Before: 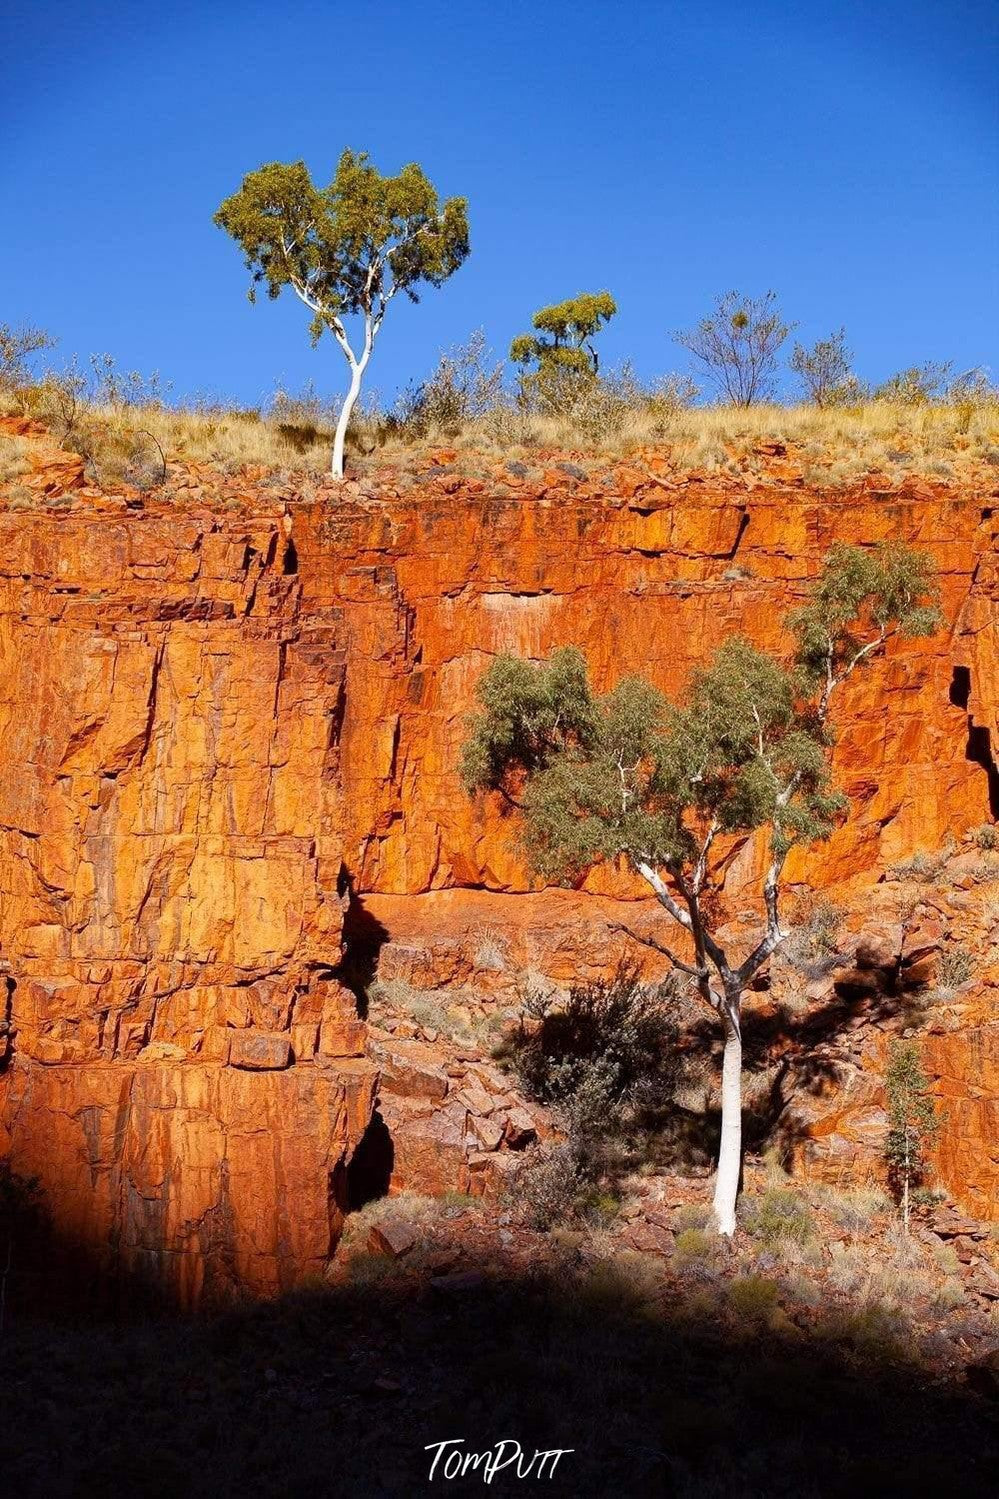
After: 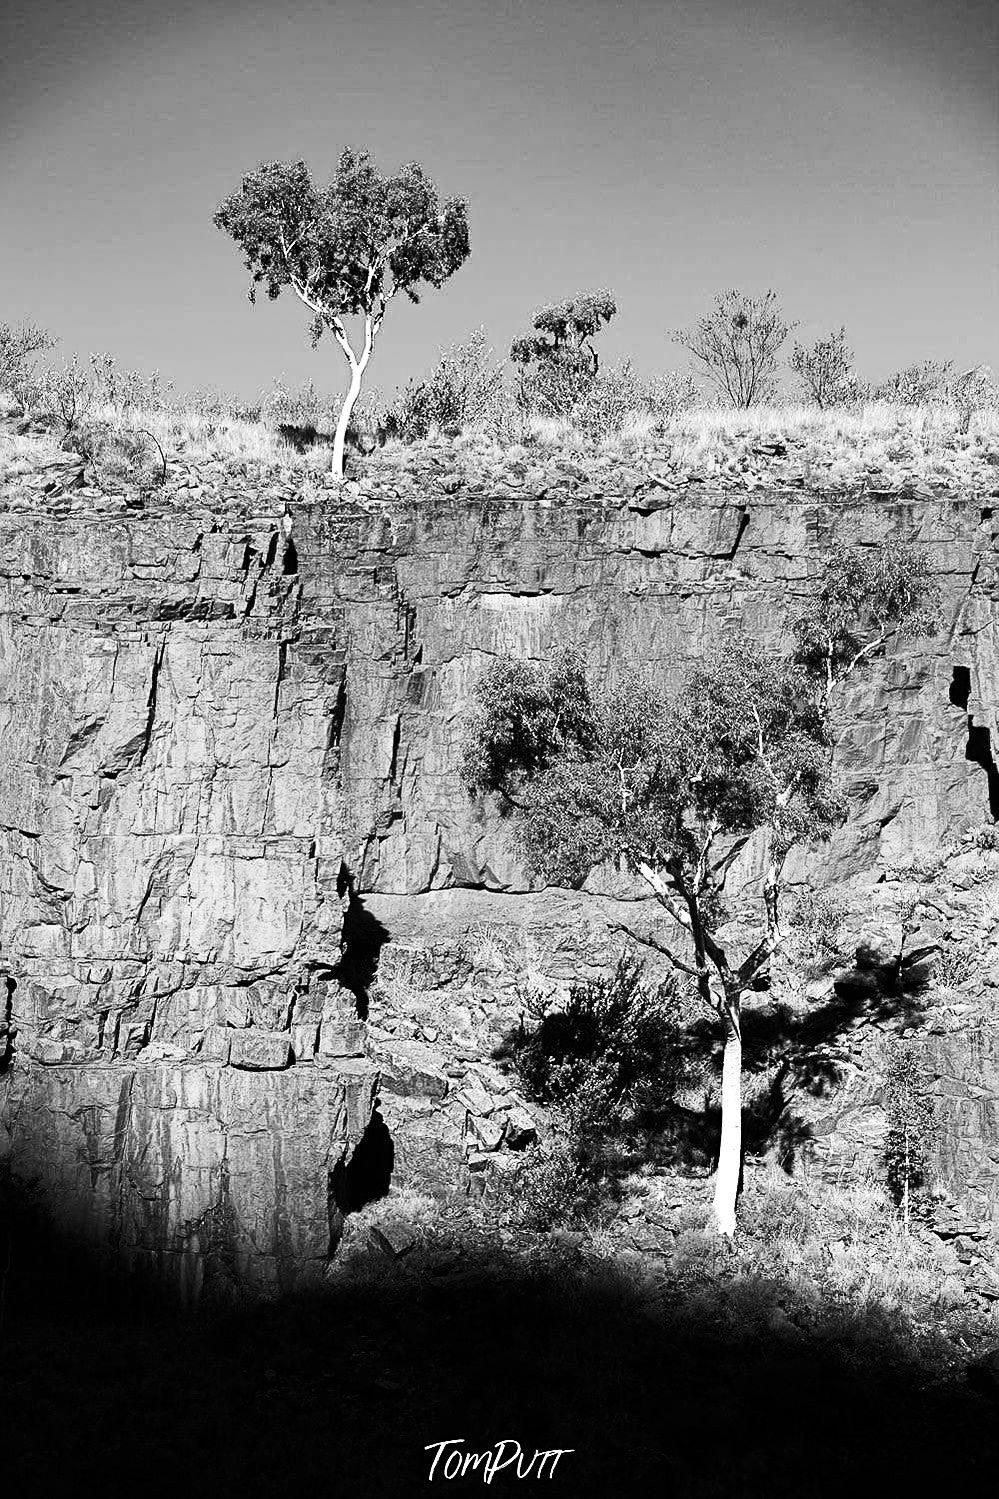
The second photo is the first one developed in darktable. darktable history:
monochrome: on, module defaults
tone equalizer: -8 EV -0.417 EV, -7 EV -0.389 EV, -6 EV -0.333 EV, -5 EV -0.222 EV, -3 EV 0.222 EV, -2 EV 0.333 EV, -1 EV 0.389 EV, +0 EV 0.417 EV, edges refinement/feathering 500, mask exposure compensation -1.57 EV, preserve details no
sharpen: on, module defaults
contrast brightness saturation: contrast 0.25, saturation -0.31
